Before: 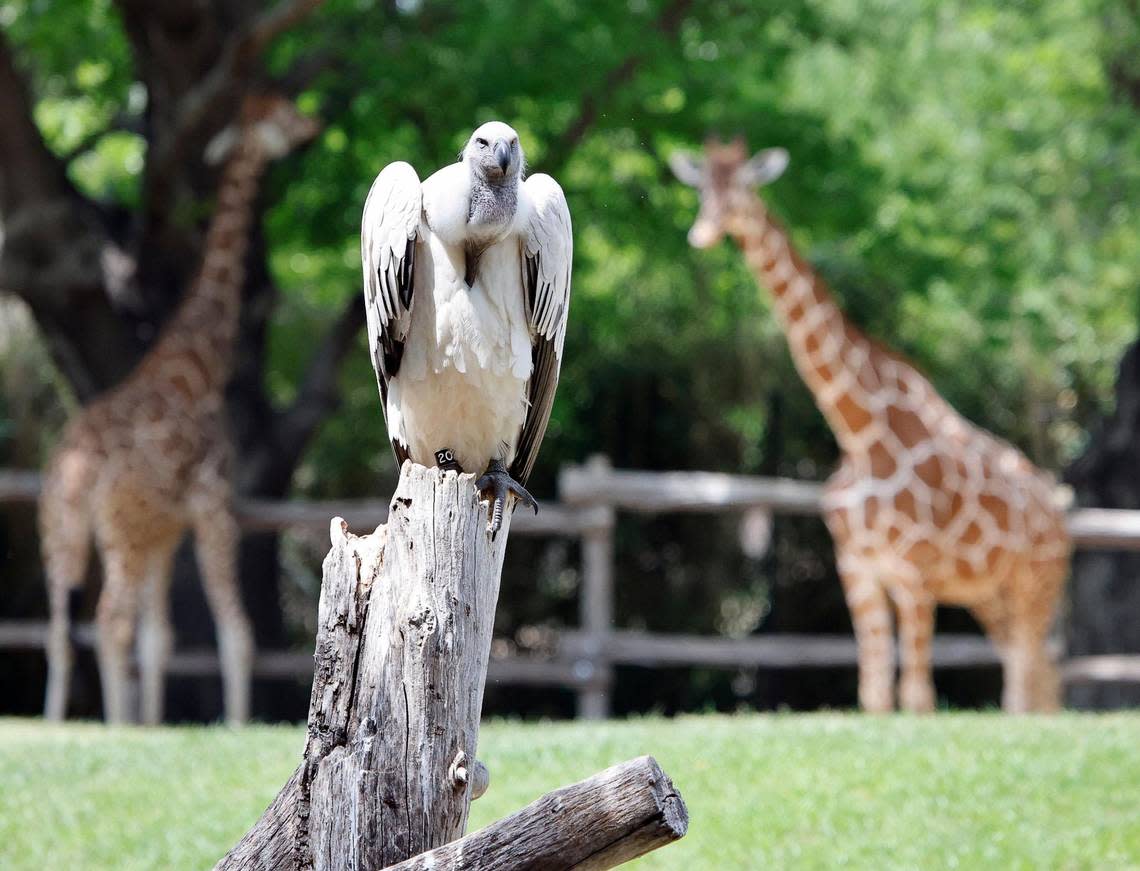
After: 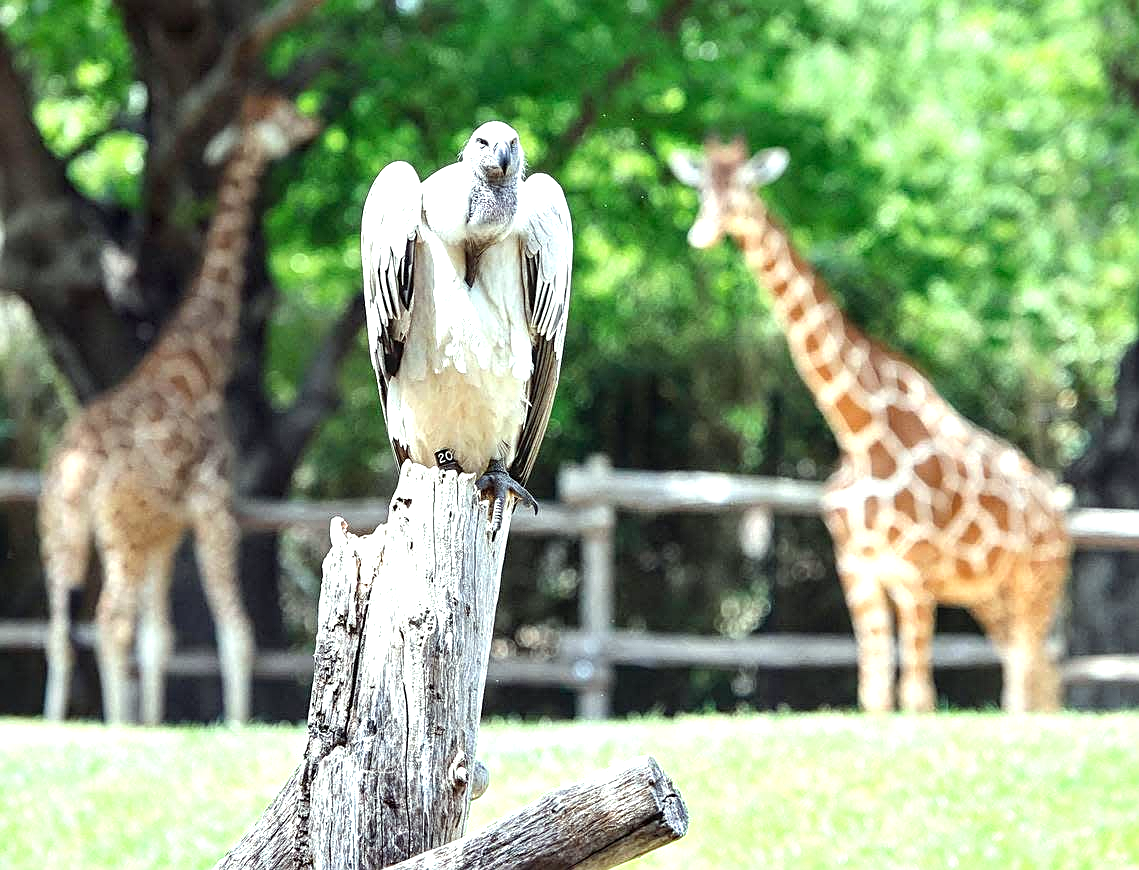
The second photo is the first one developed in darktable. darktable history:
crop: left 0.029%
local contrast: on, module defaults
sharpen: on, module defaults
exposure: black level correction 0, exposure 1.101 EV, compensate exposure bias true, compensate highlight preservation false
color correction: highlights a* -7.8, highlights b* 3.42
